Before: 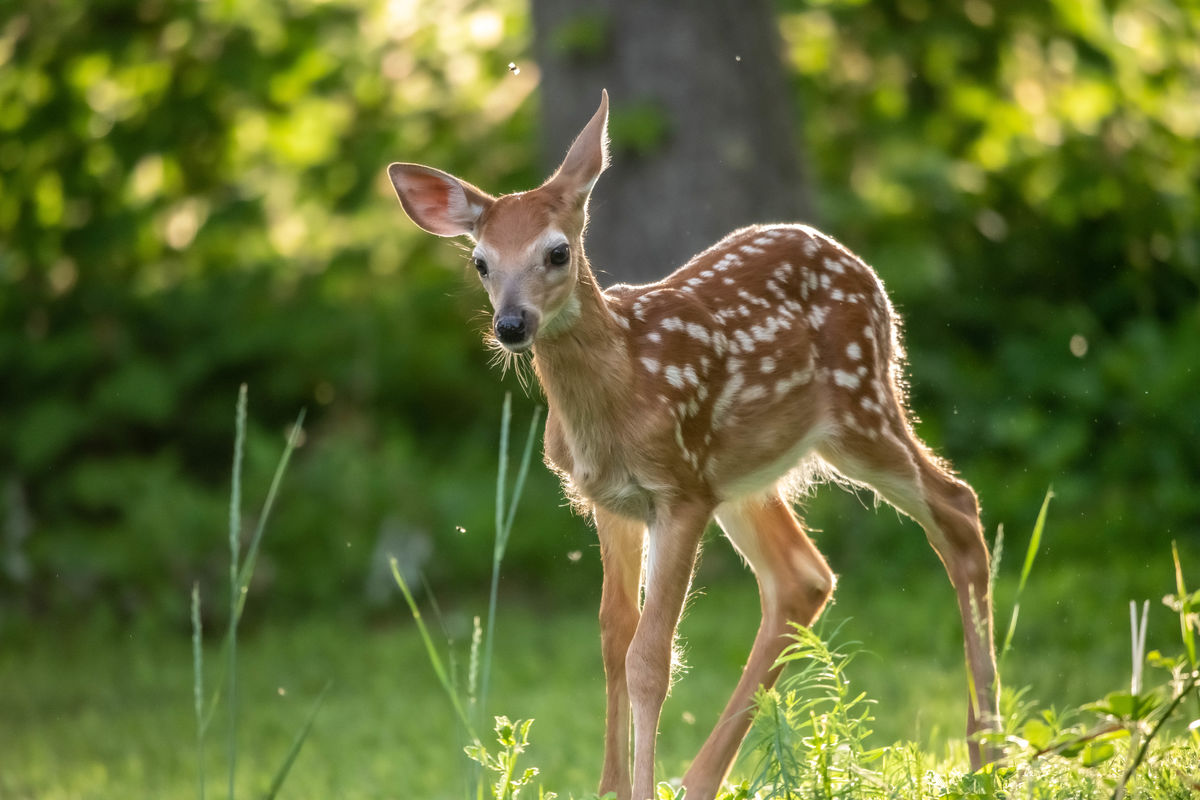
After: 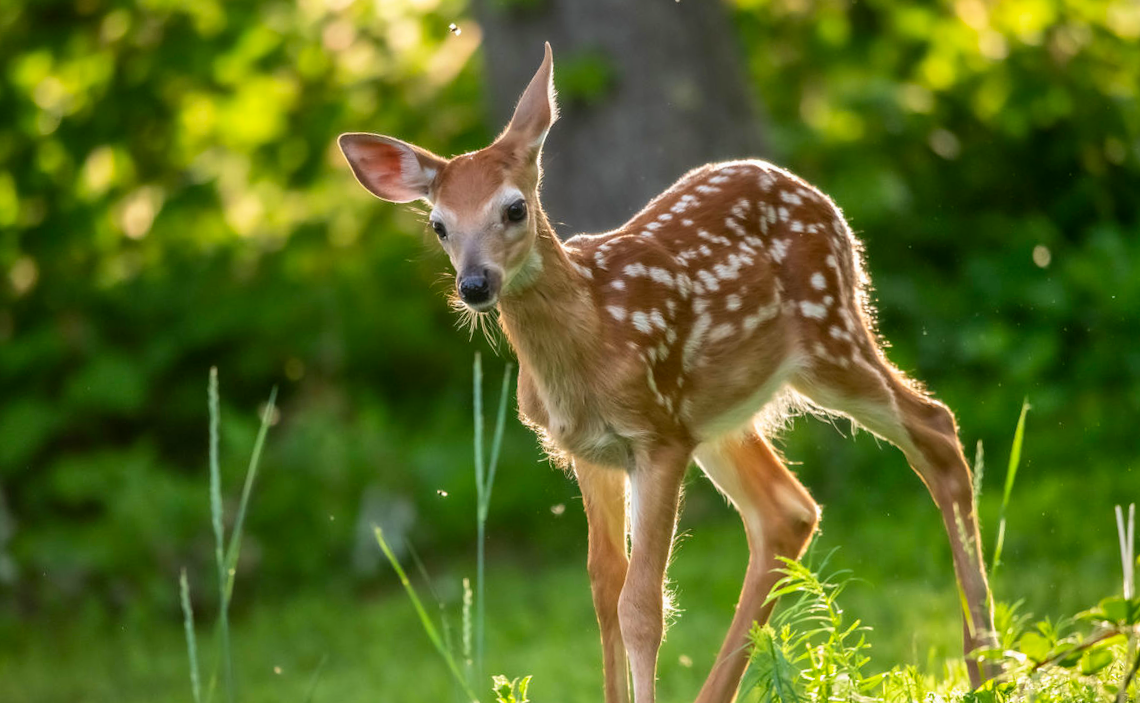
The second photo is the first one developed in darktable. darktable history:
exposure: exposure -0.04 EV, compensate highlight preservation false
rotate and perspective: rotation -5°, crop left 0.05, crop right 0.952, crop top 0.11, crop bottom 0.89
contrast brightness saturation: contrast 0.09, saturation 0.28
shadows and highlights: radius 133.83, soften with gaussian
